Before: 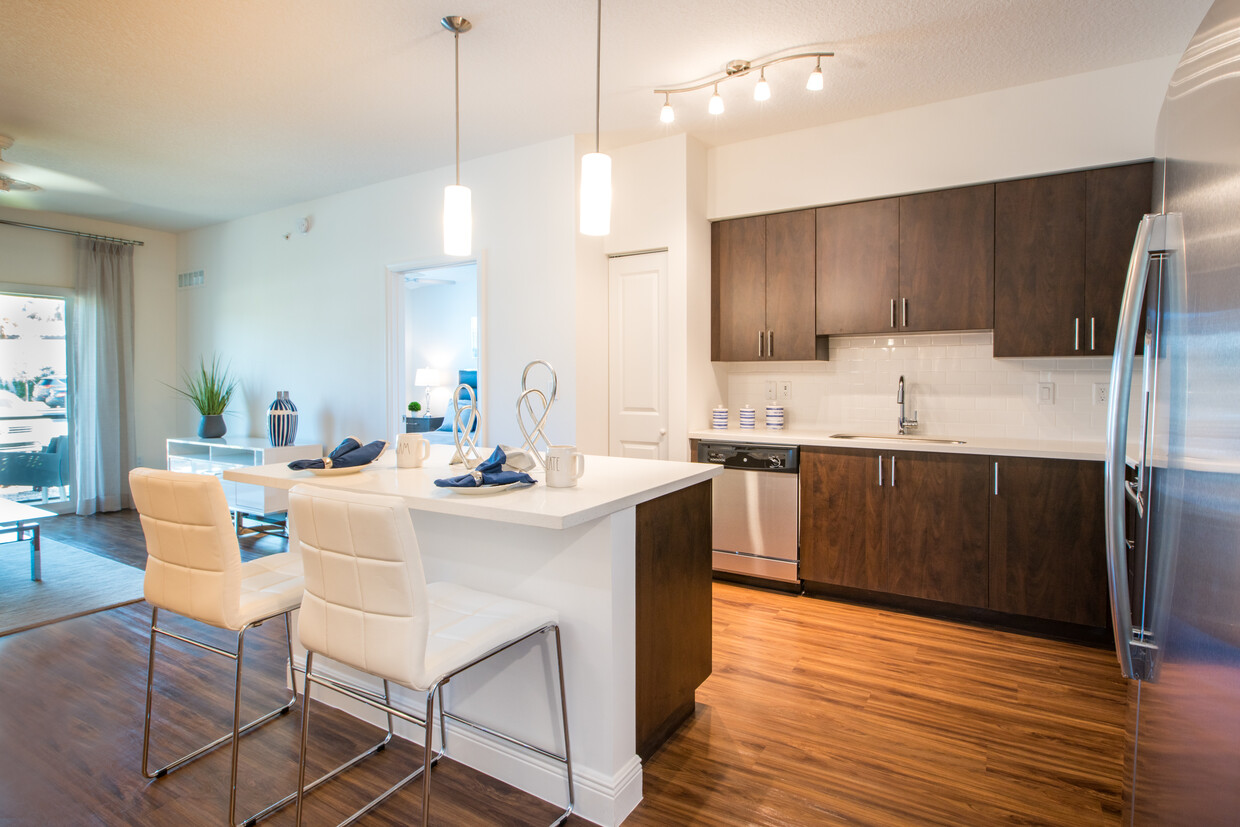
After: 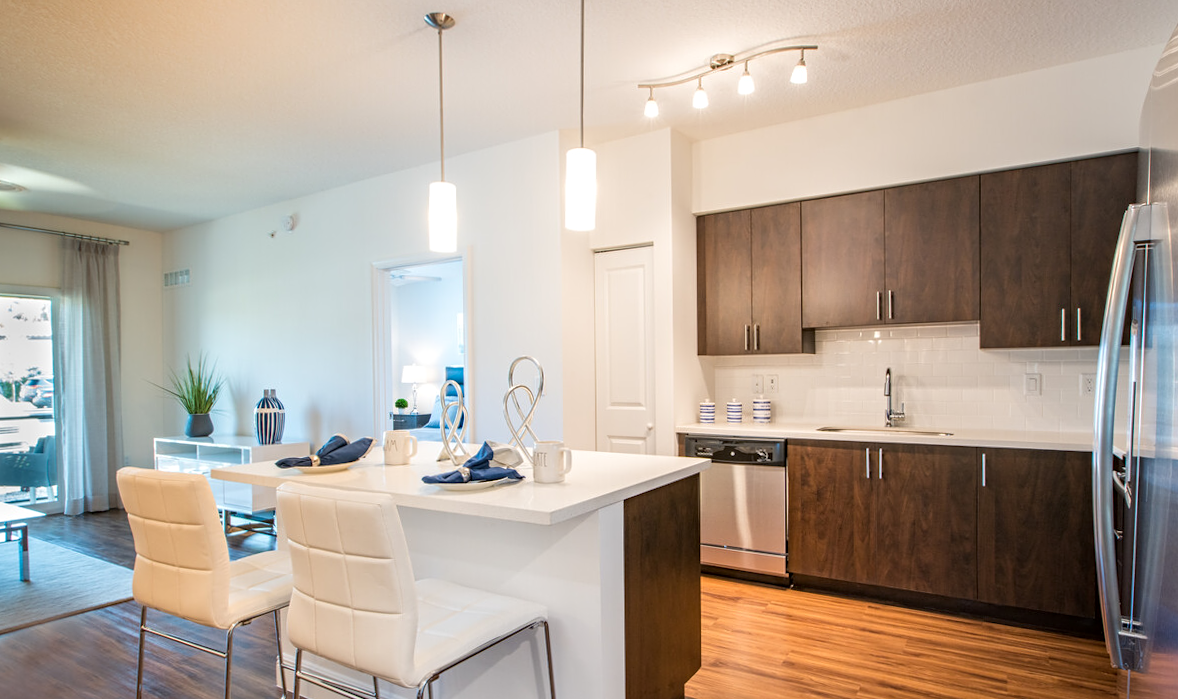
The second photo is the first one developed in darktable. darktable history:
crop and rotate: angle 0.535°, left 0.389%, right 3.269%, bottom 14.184%
contrast equalizer: y [[0.502, 0.505, 0.512, 0.529, 0.564, 0.588], [0.5 ×6], [0.502, 0.505, 0.512, 0.529, 0.564, 0.588], [0, 0.001, 0.001, 0.004, 0.008, 0.011], [0, 0.001, 0.001, 0.004, 0.008, 0.011]]
